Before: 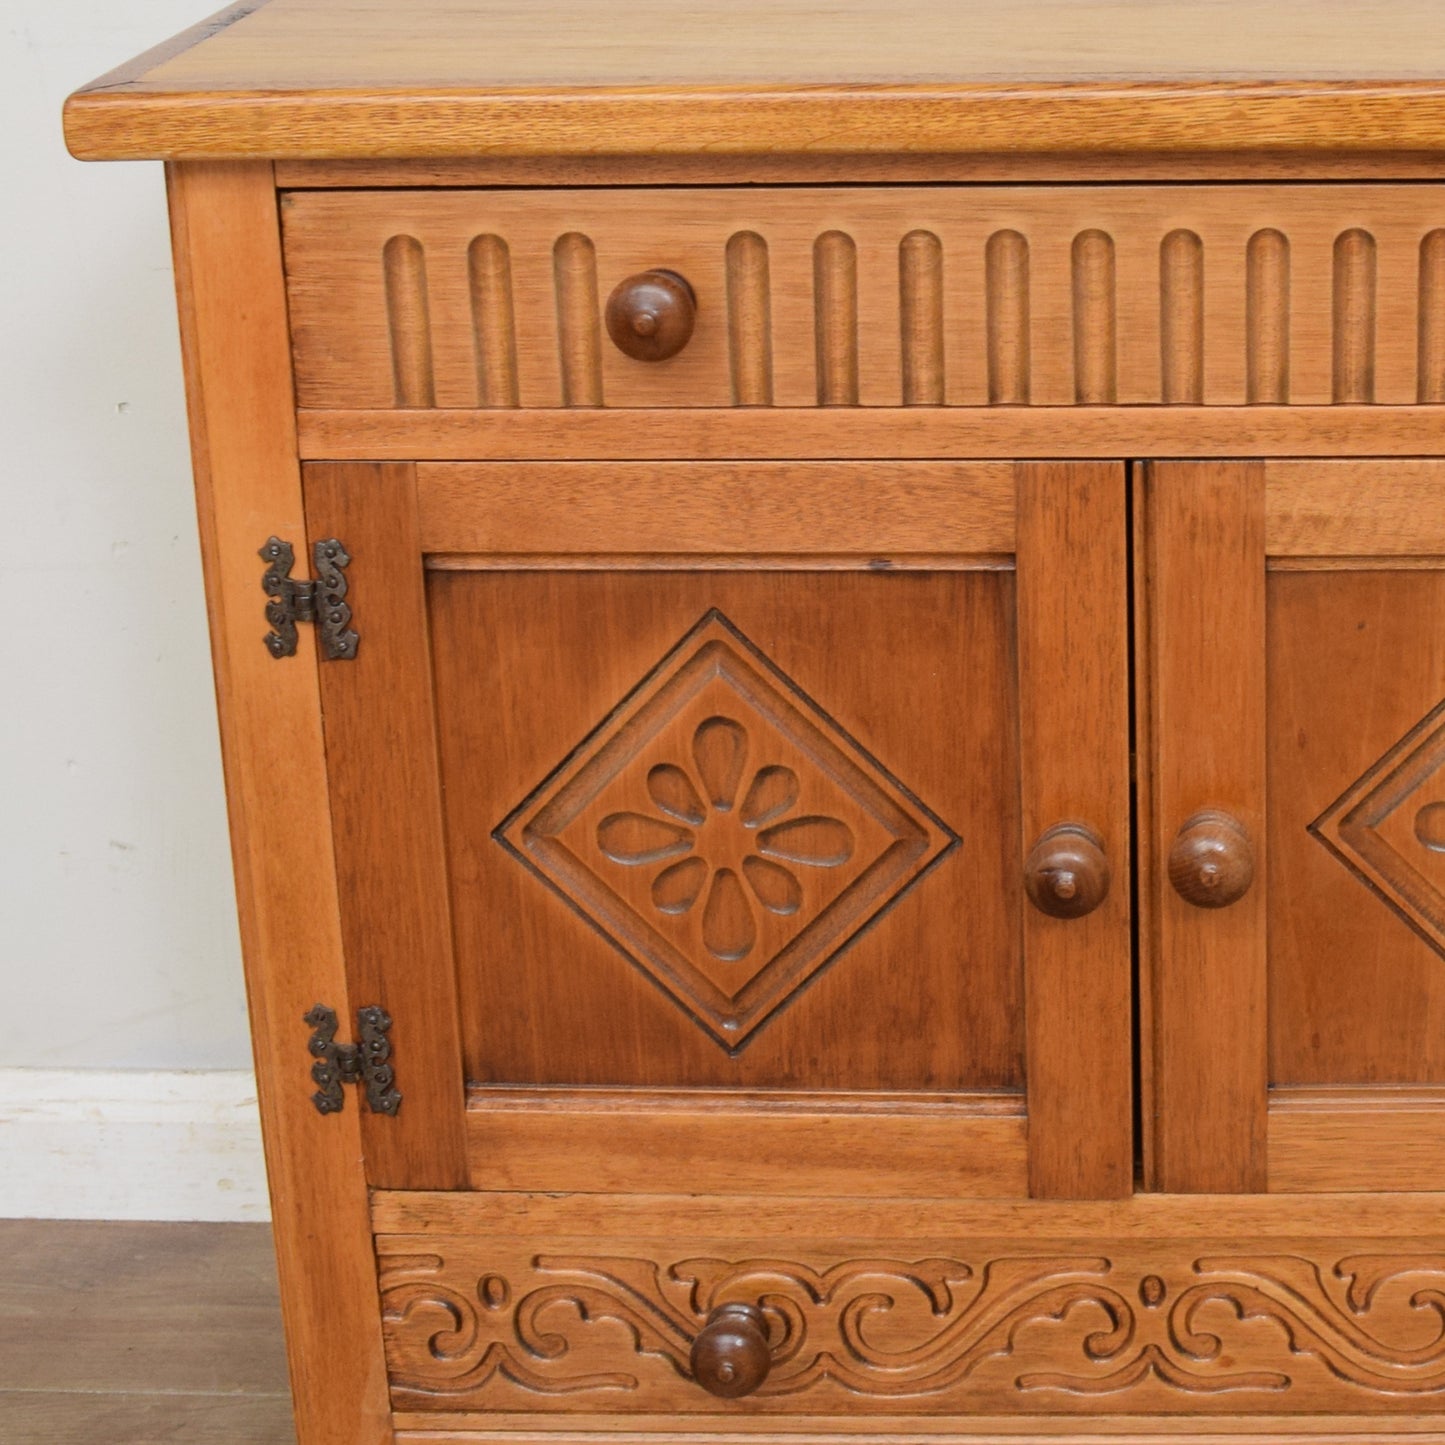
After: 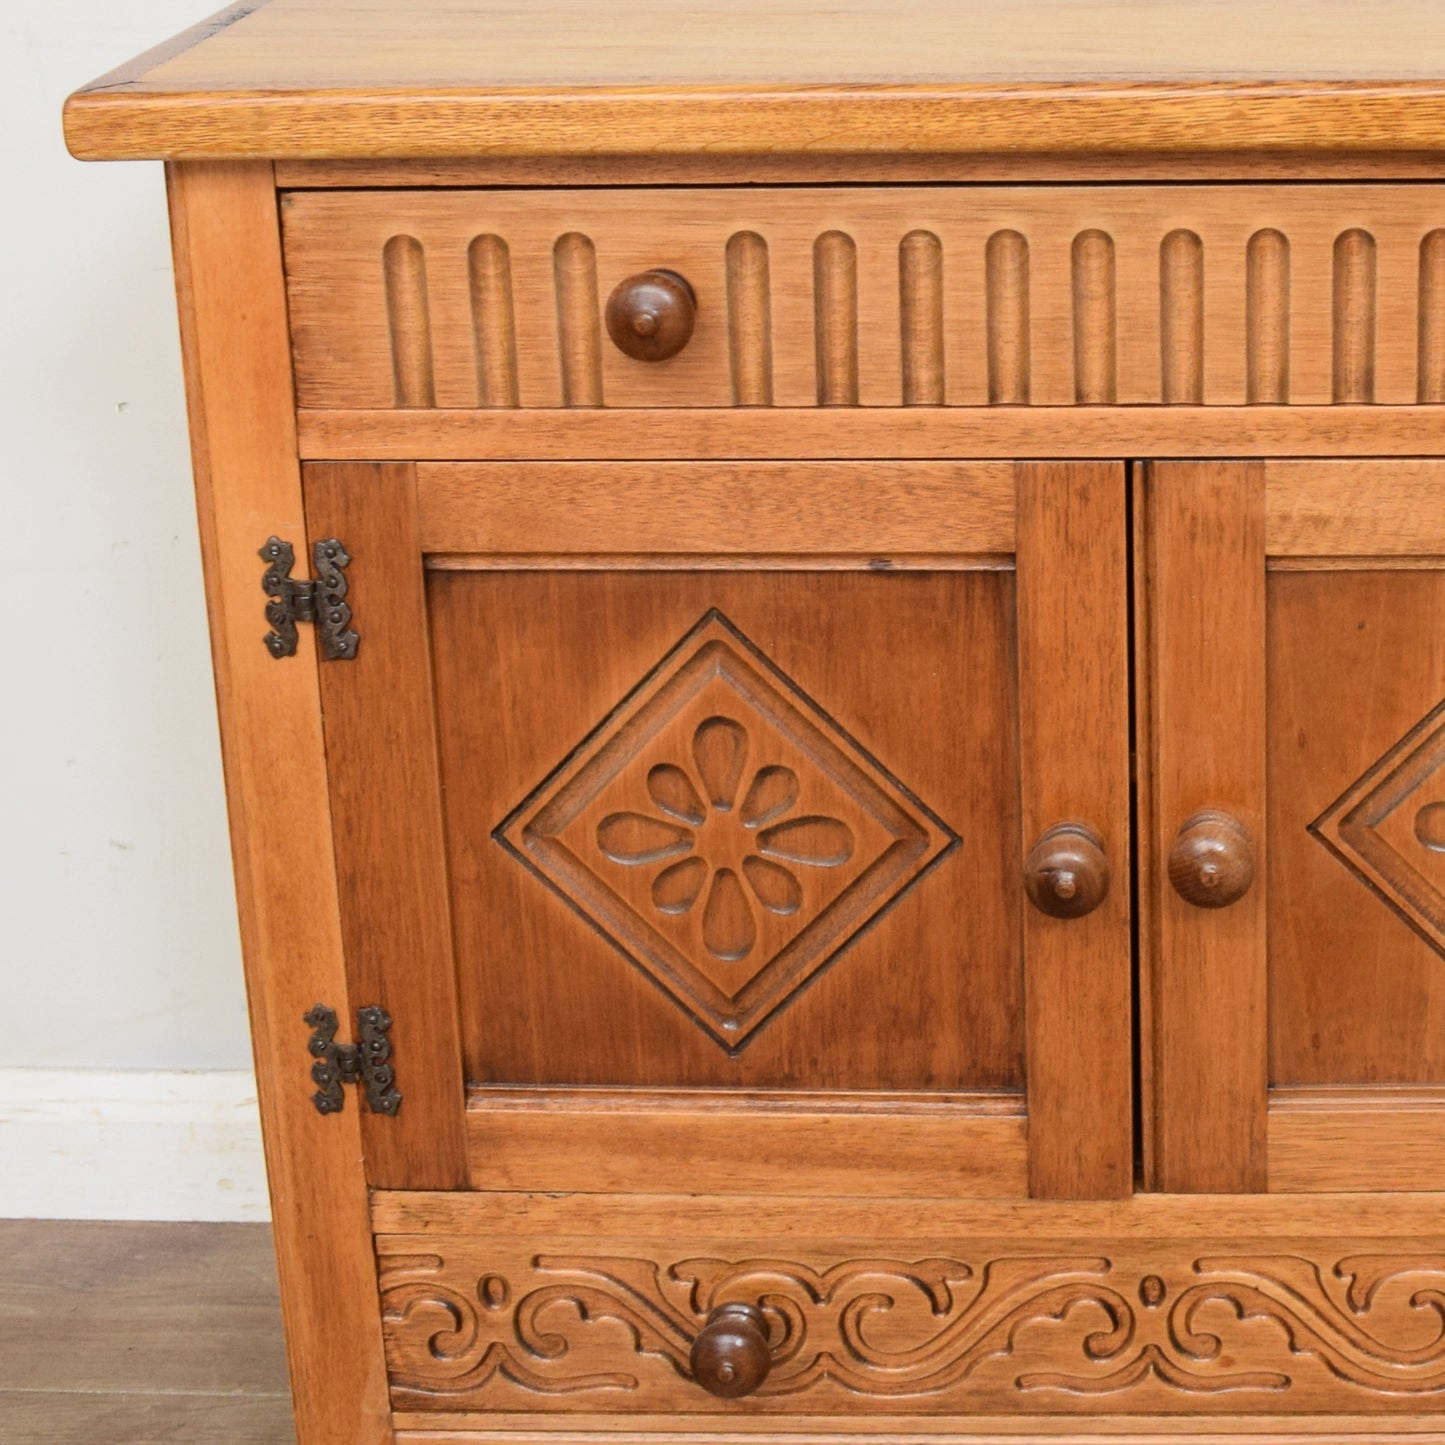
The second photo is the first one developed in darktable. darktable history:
contrast brightness saturation: contrast 0.154, brightness 0.053
